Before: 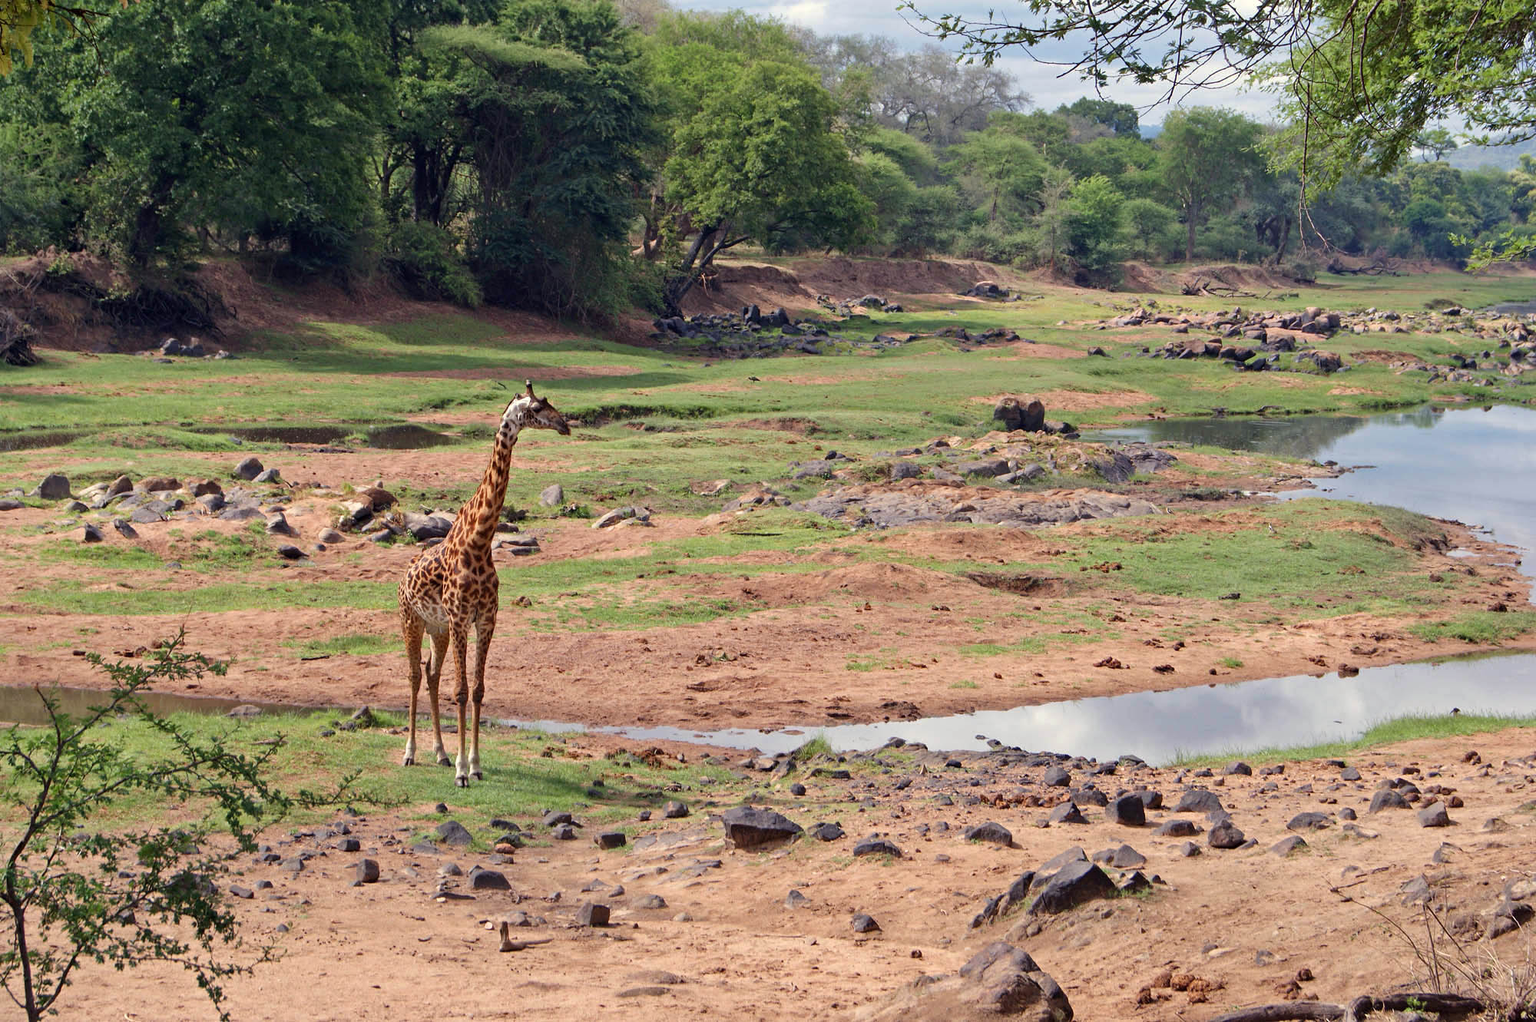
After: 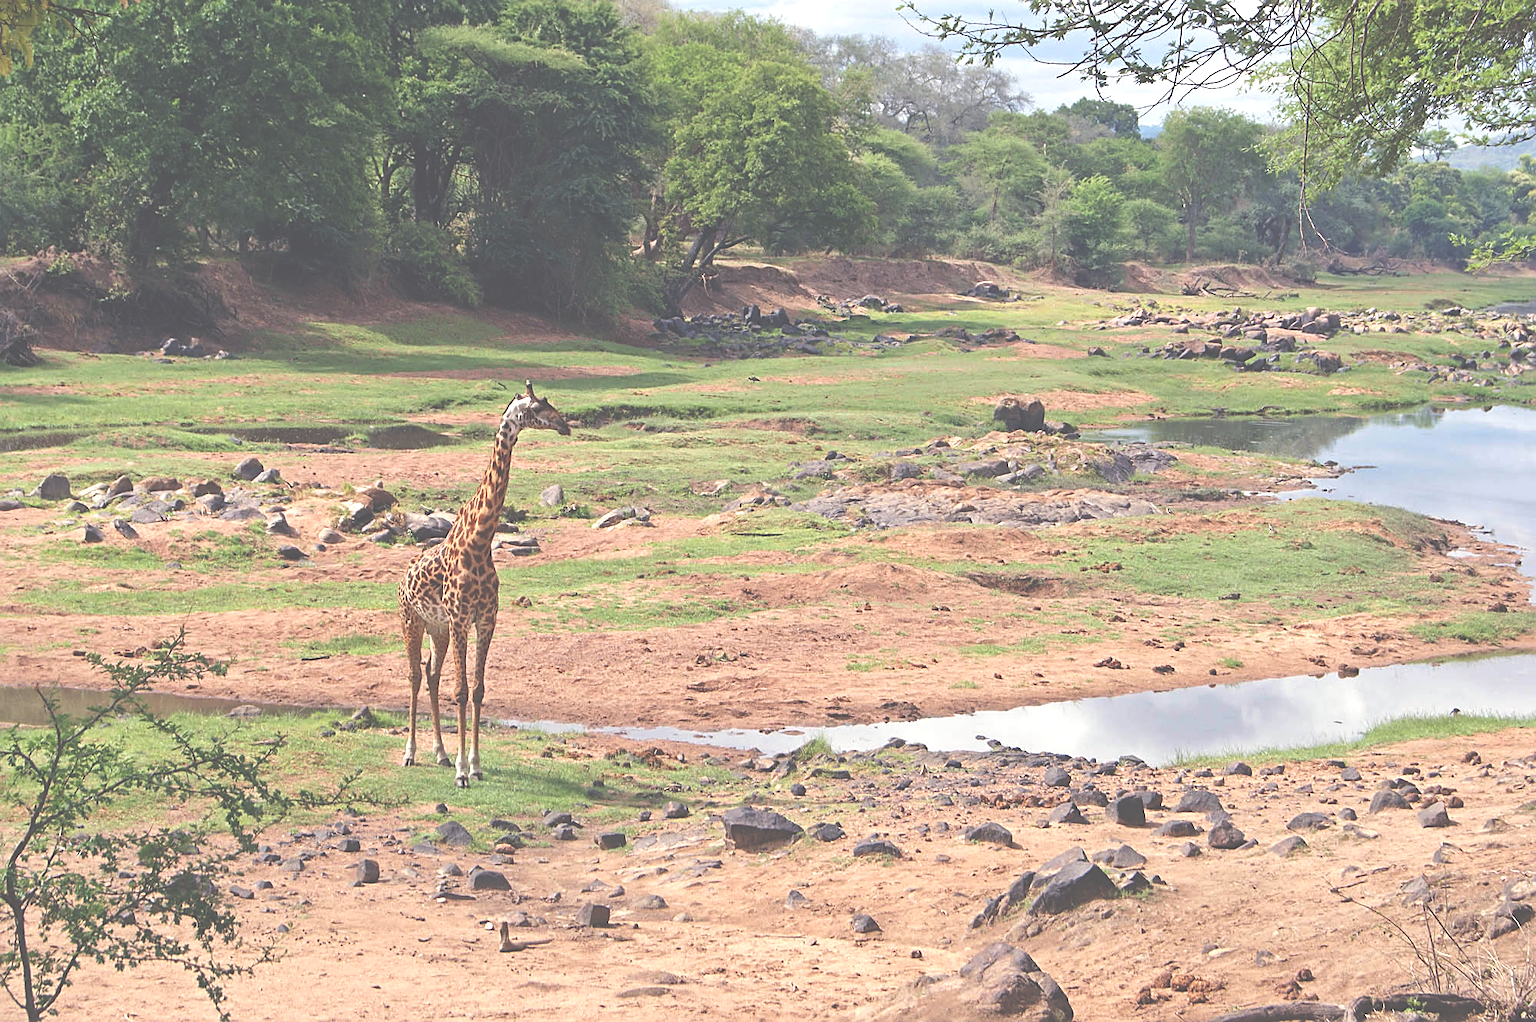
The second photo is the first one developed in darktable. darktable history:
sharpen: on, module defaults
exposure: black level correction -0.071, exposure 0.5 EV, compensate highlight preservation false
